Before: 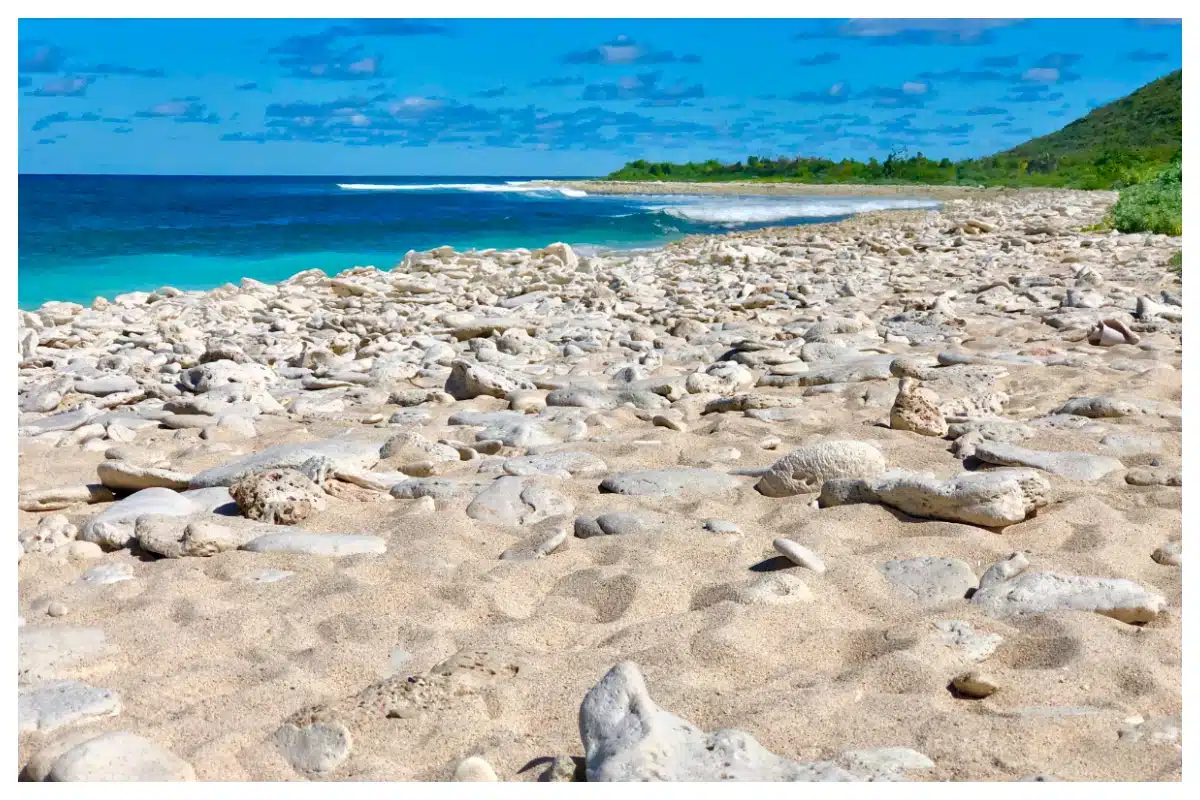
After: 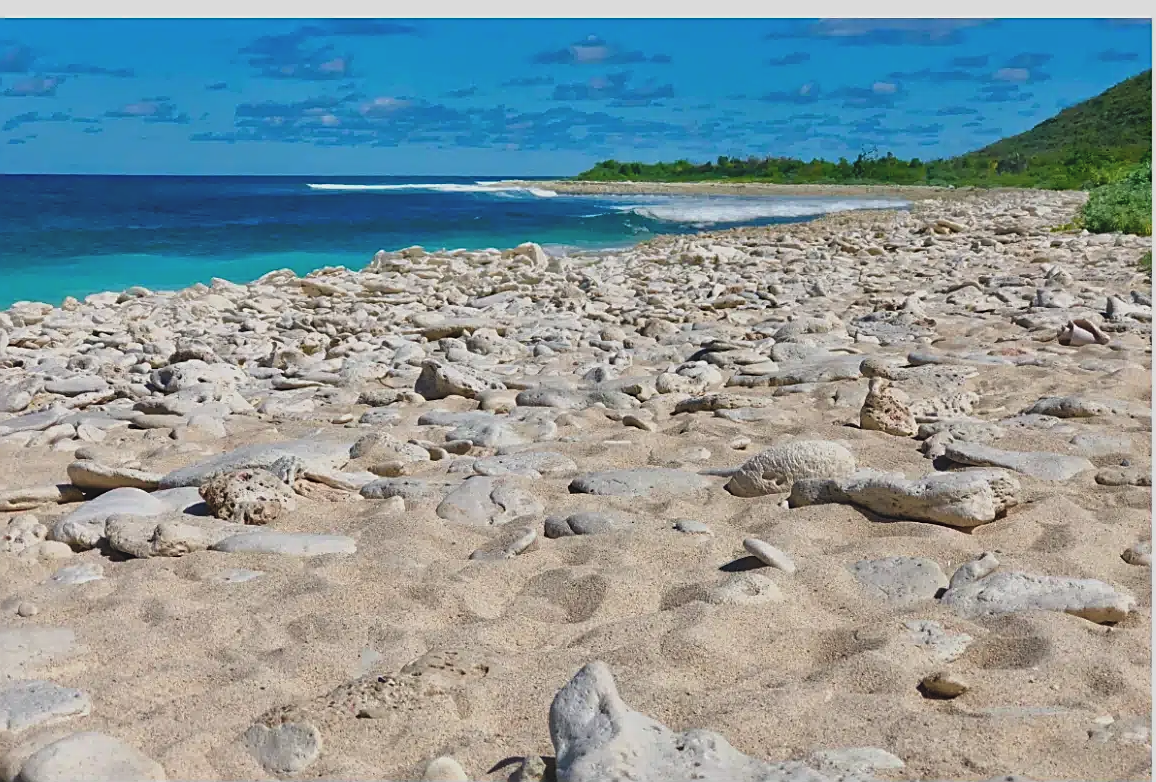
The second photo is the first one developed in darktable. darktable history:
exposure: black level correction -0.015, exposure -0.5 EV, compensate highlight preservation false
crop and rotate: left 2.536%, right 1.107%, bottom 2.246%
sharpen: on, module defaults
white balance: emerald 1
